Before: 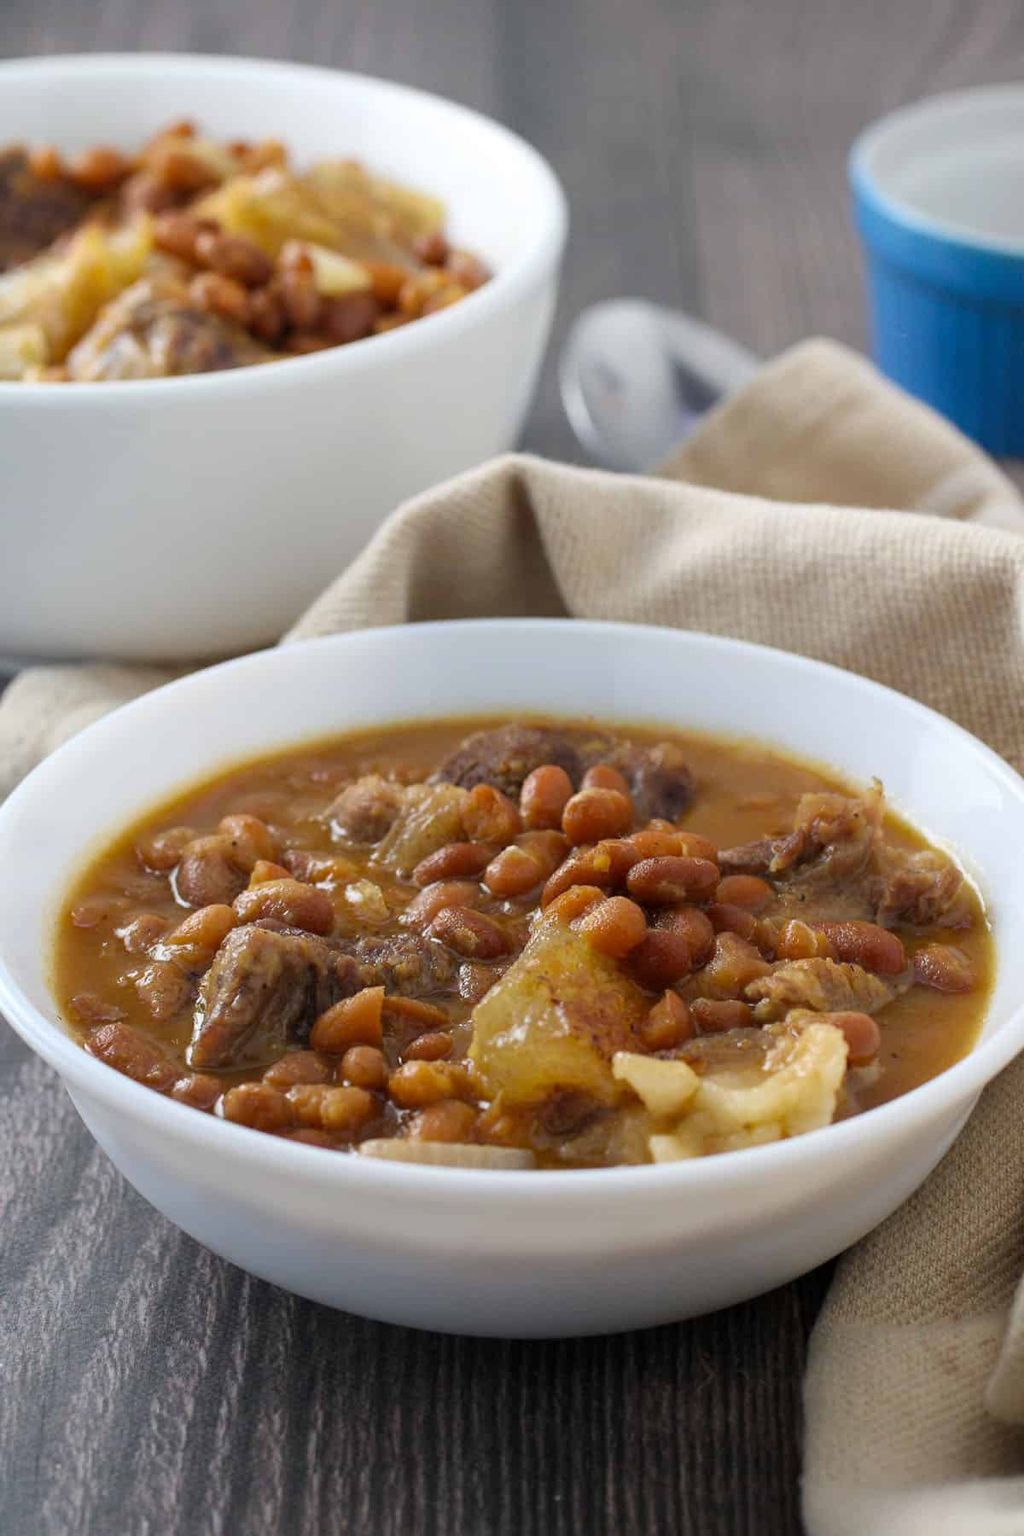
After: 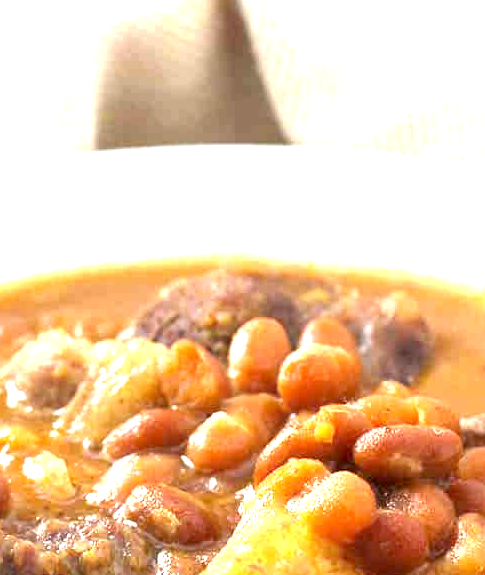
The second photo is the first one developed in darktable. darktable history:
crop: left 31.751%, top 32.172%, right 27.8%, bottom 35.83%
exposure: exposure 2.04 EV, compensate highlight preservation false
